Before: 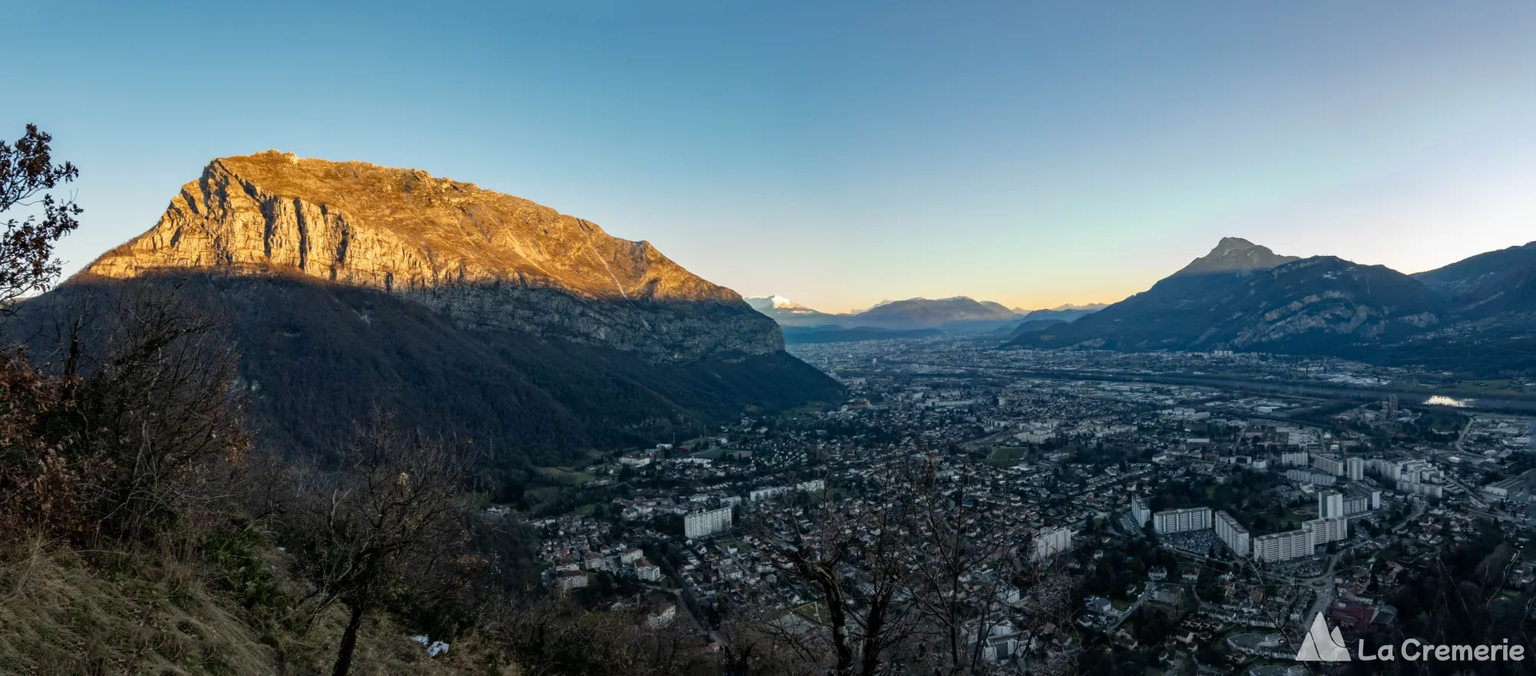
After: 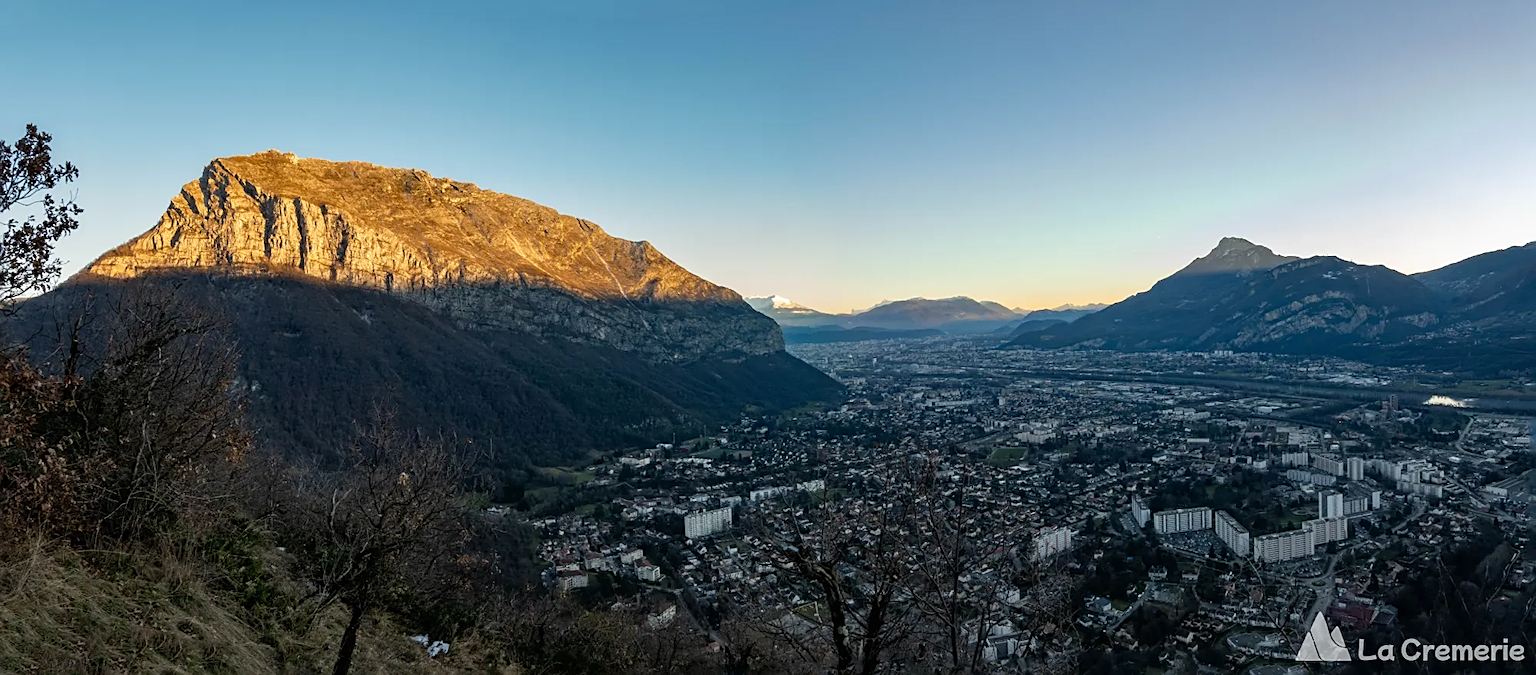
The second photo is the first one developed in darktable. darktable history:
tone equalizer: on, module defaults
sharpen: amount 0.55
